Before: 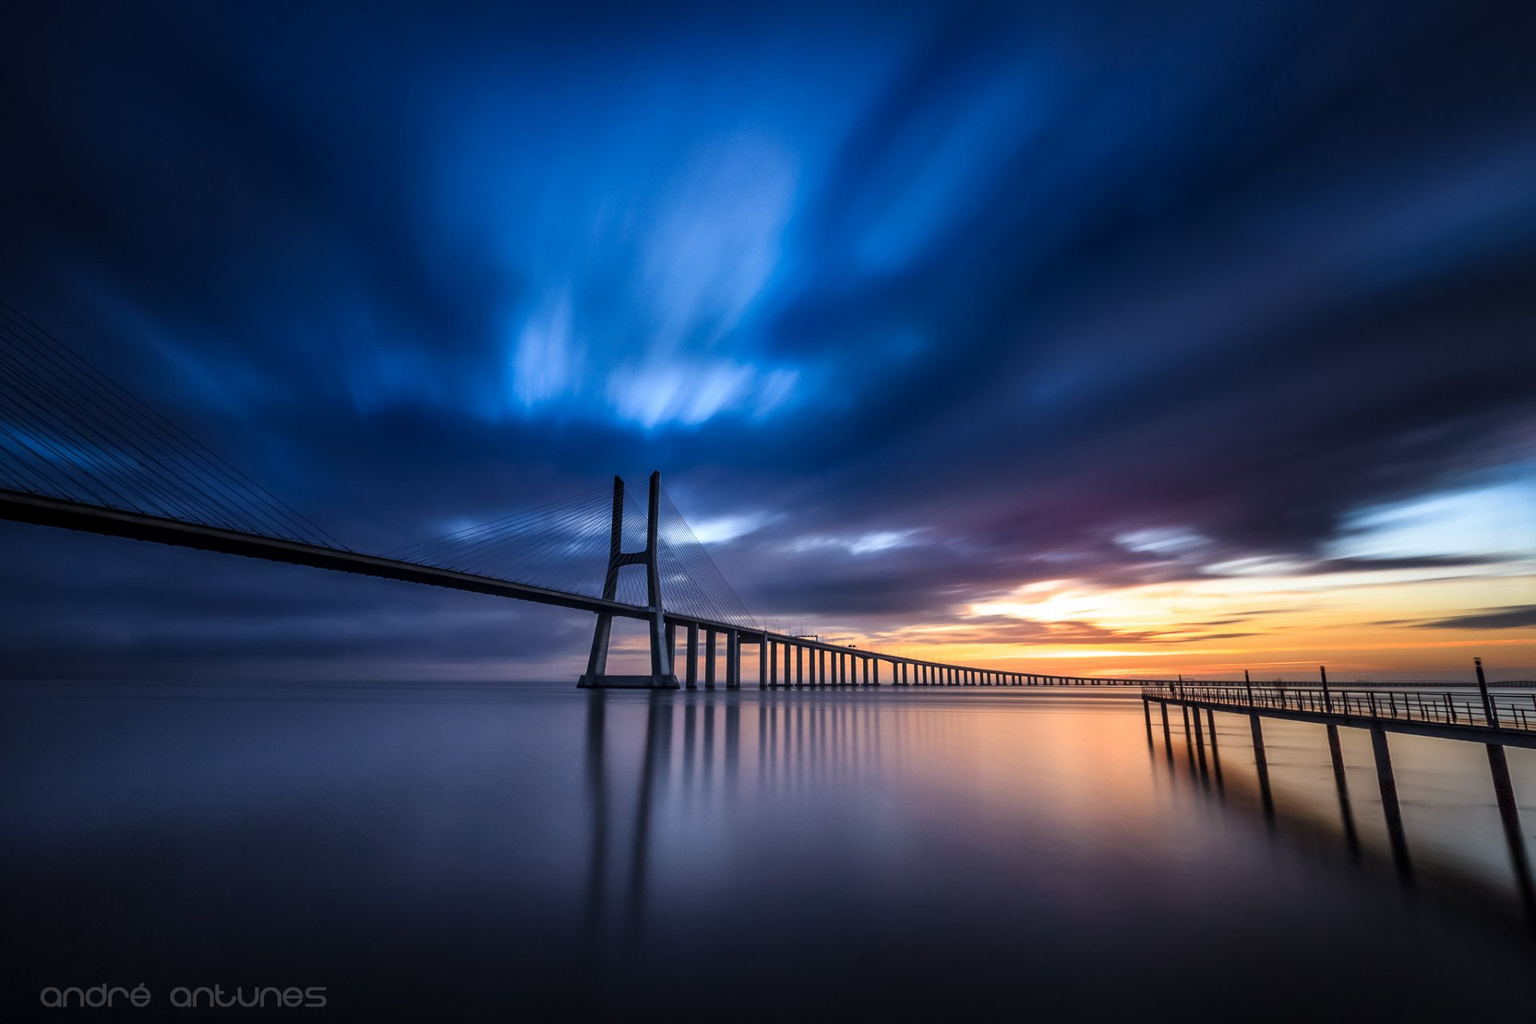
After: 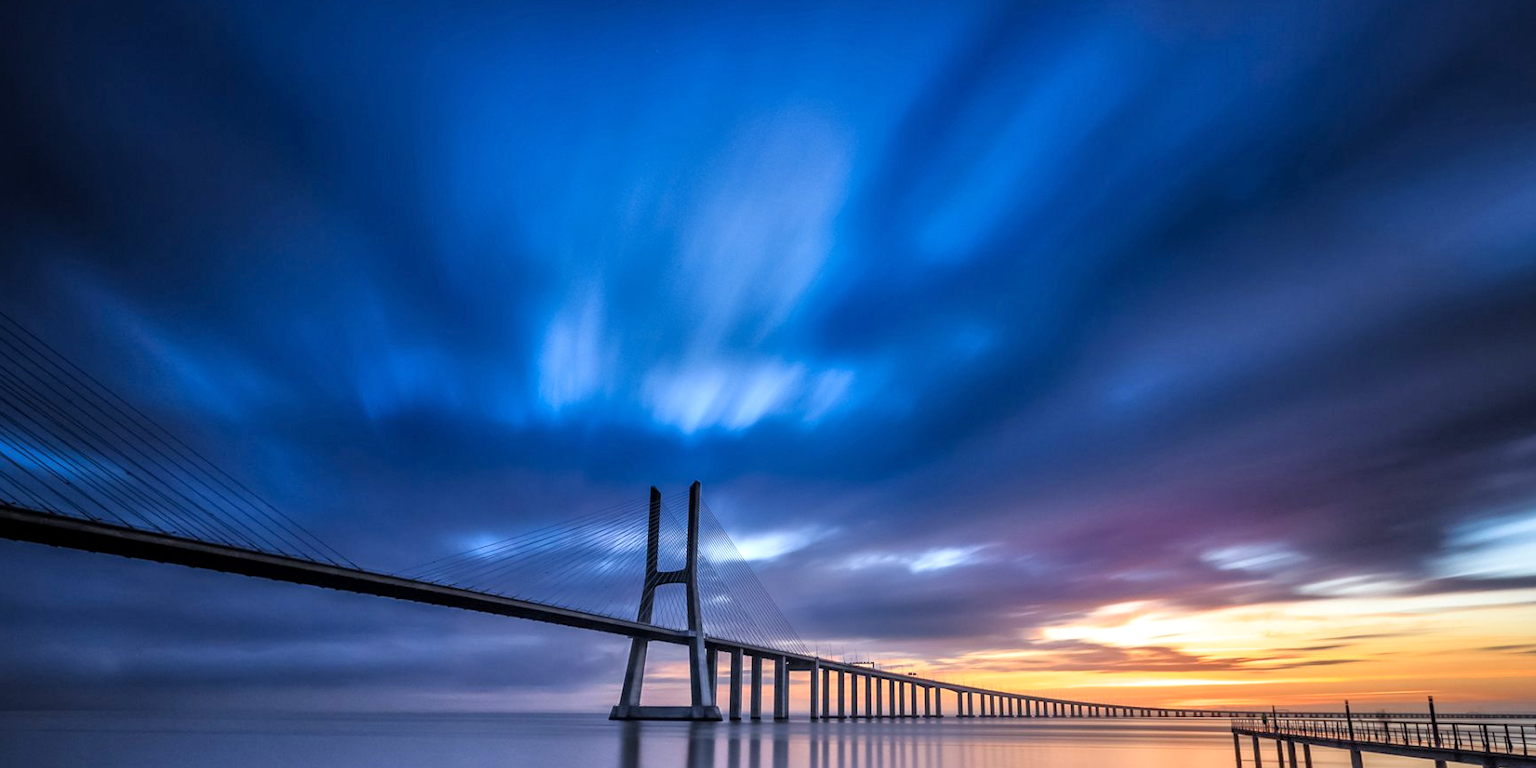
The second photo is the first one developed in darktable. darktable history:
tone equalizer: -7 EV 0.149 EV, -6 EV 0.579 EV, -5 EV 1.19 EV, -4 EV 1.32 EV, -3 EV 1.12 EV, -2 EV 0.6 EV, -1 EV 0.153 EV, mask exposure compensation -0.487 EV
crop: left 1.606%, top 3.401%, right 7.577%, bottom 28.47%
